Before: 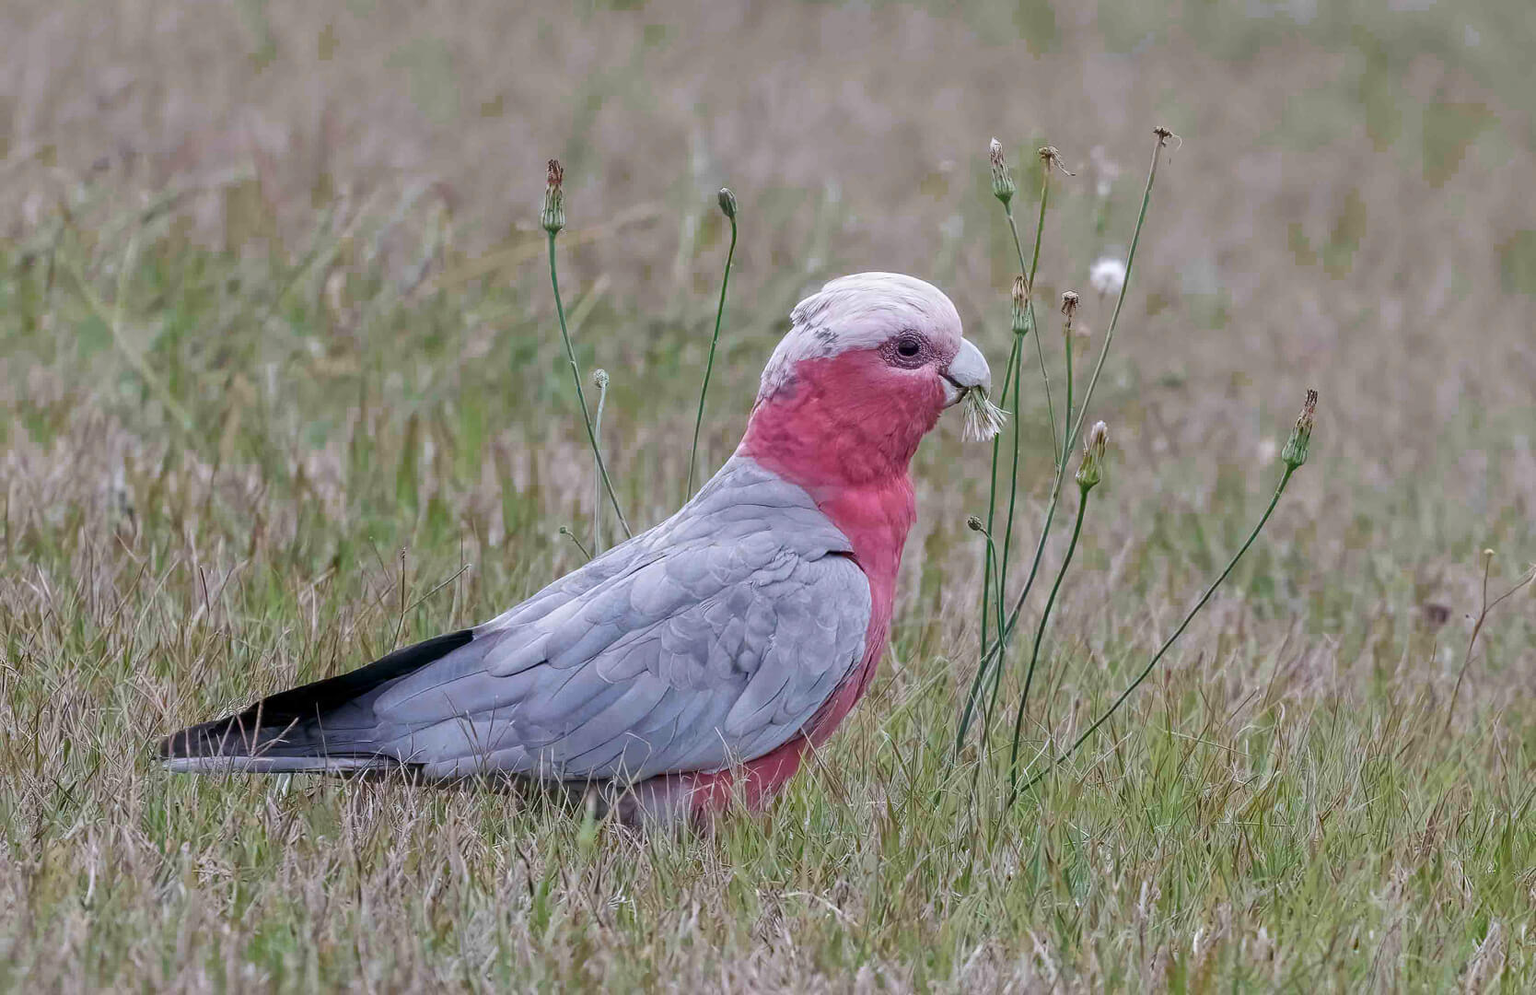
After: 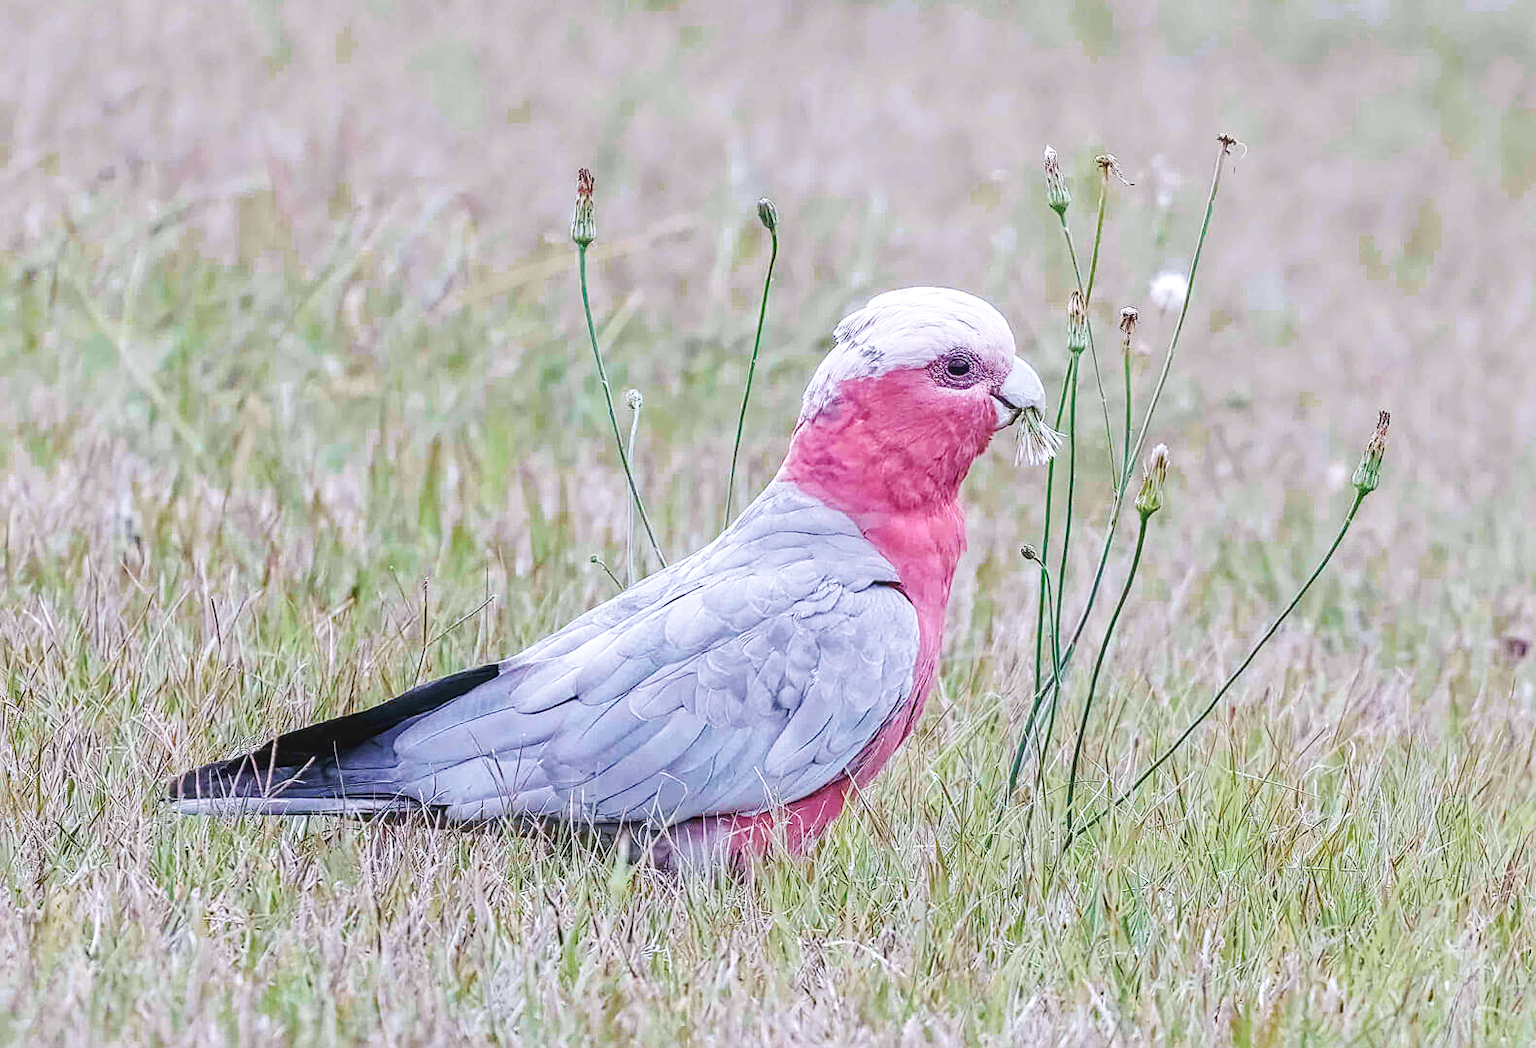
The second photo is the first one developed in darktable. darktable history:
crop and rotate: right 5.167%
local contrast: on, module defaults
base curve: curves: ch0 [(0, 0.007) (0.028, 0.063) (0.121, 0.311) (0.46, 0.743) (0.859, 0.957) (1, 1)], preserve colors none
color calibration: illuminant as shot in camera, x 0.358, y 0.373, temperature 4628.91 K
velvia: on, module defaults
sharpen: on, module defaults
contrast brightness saturation: saturation -0.05
